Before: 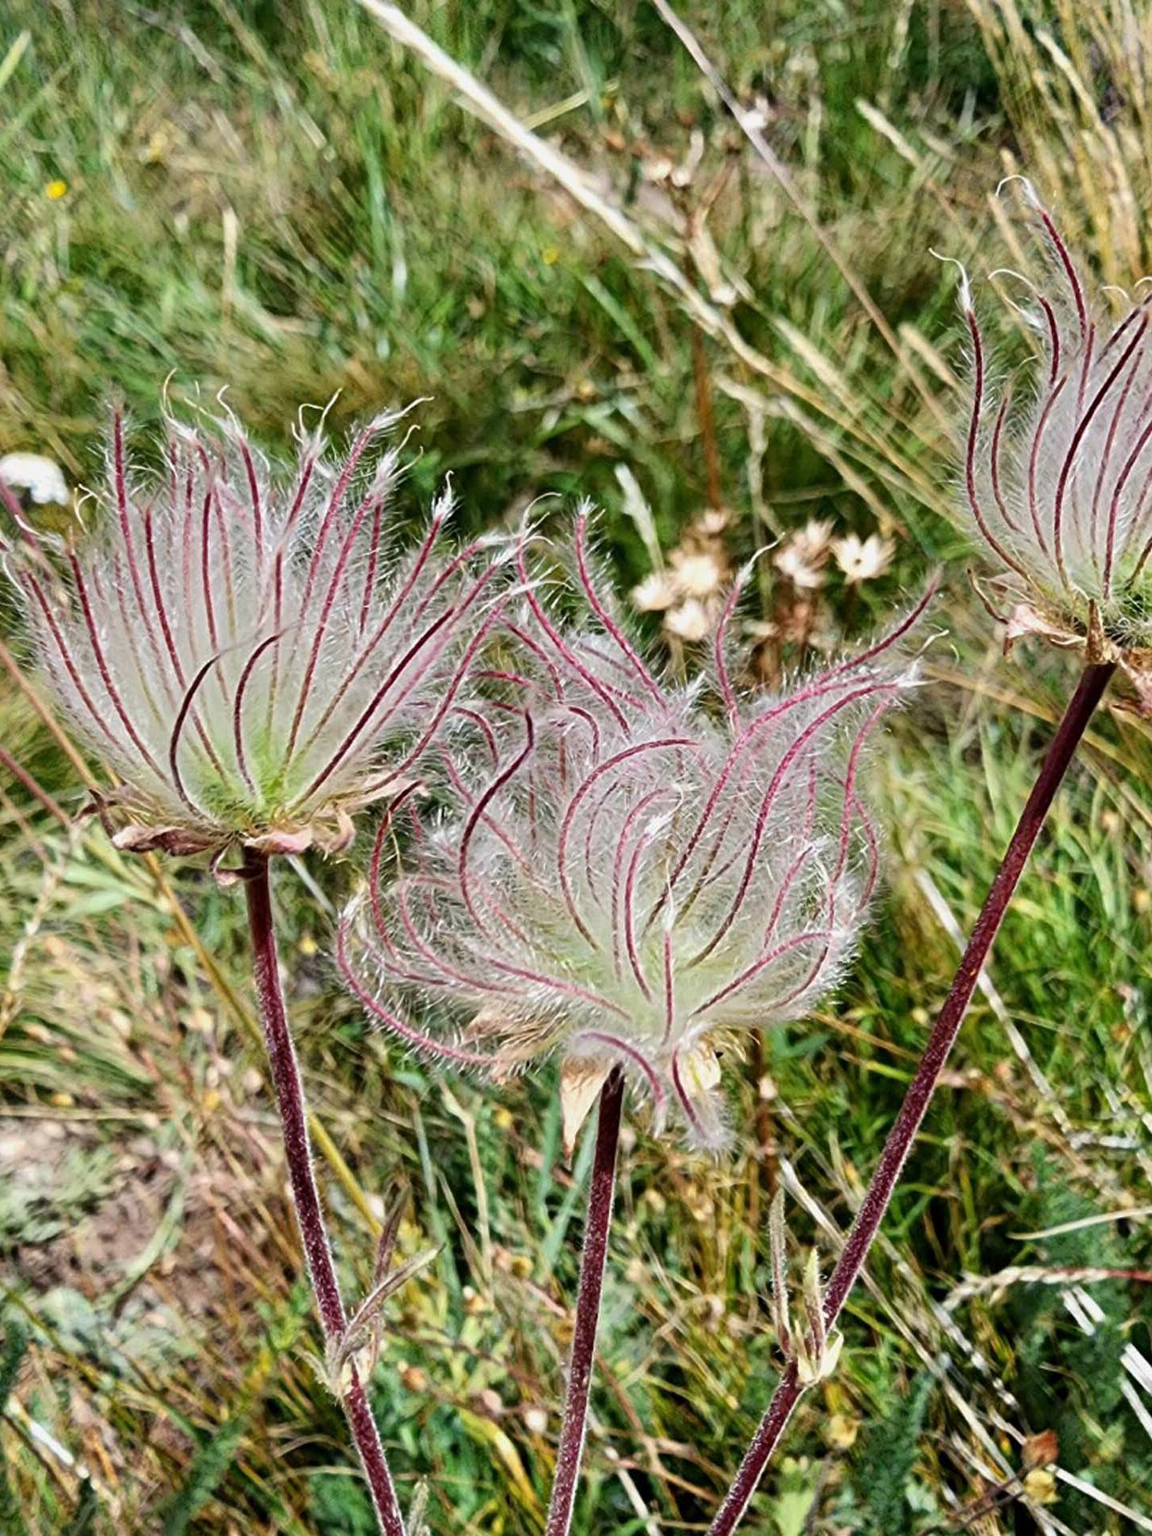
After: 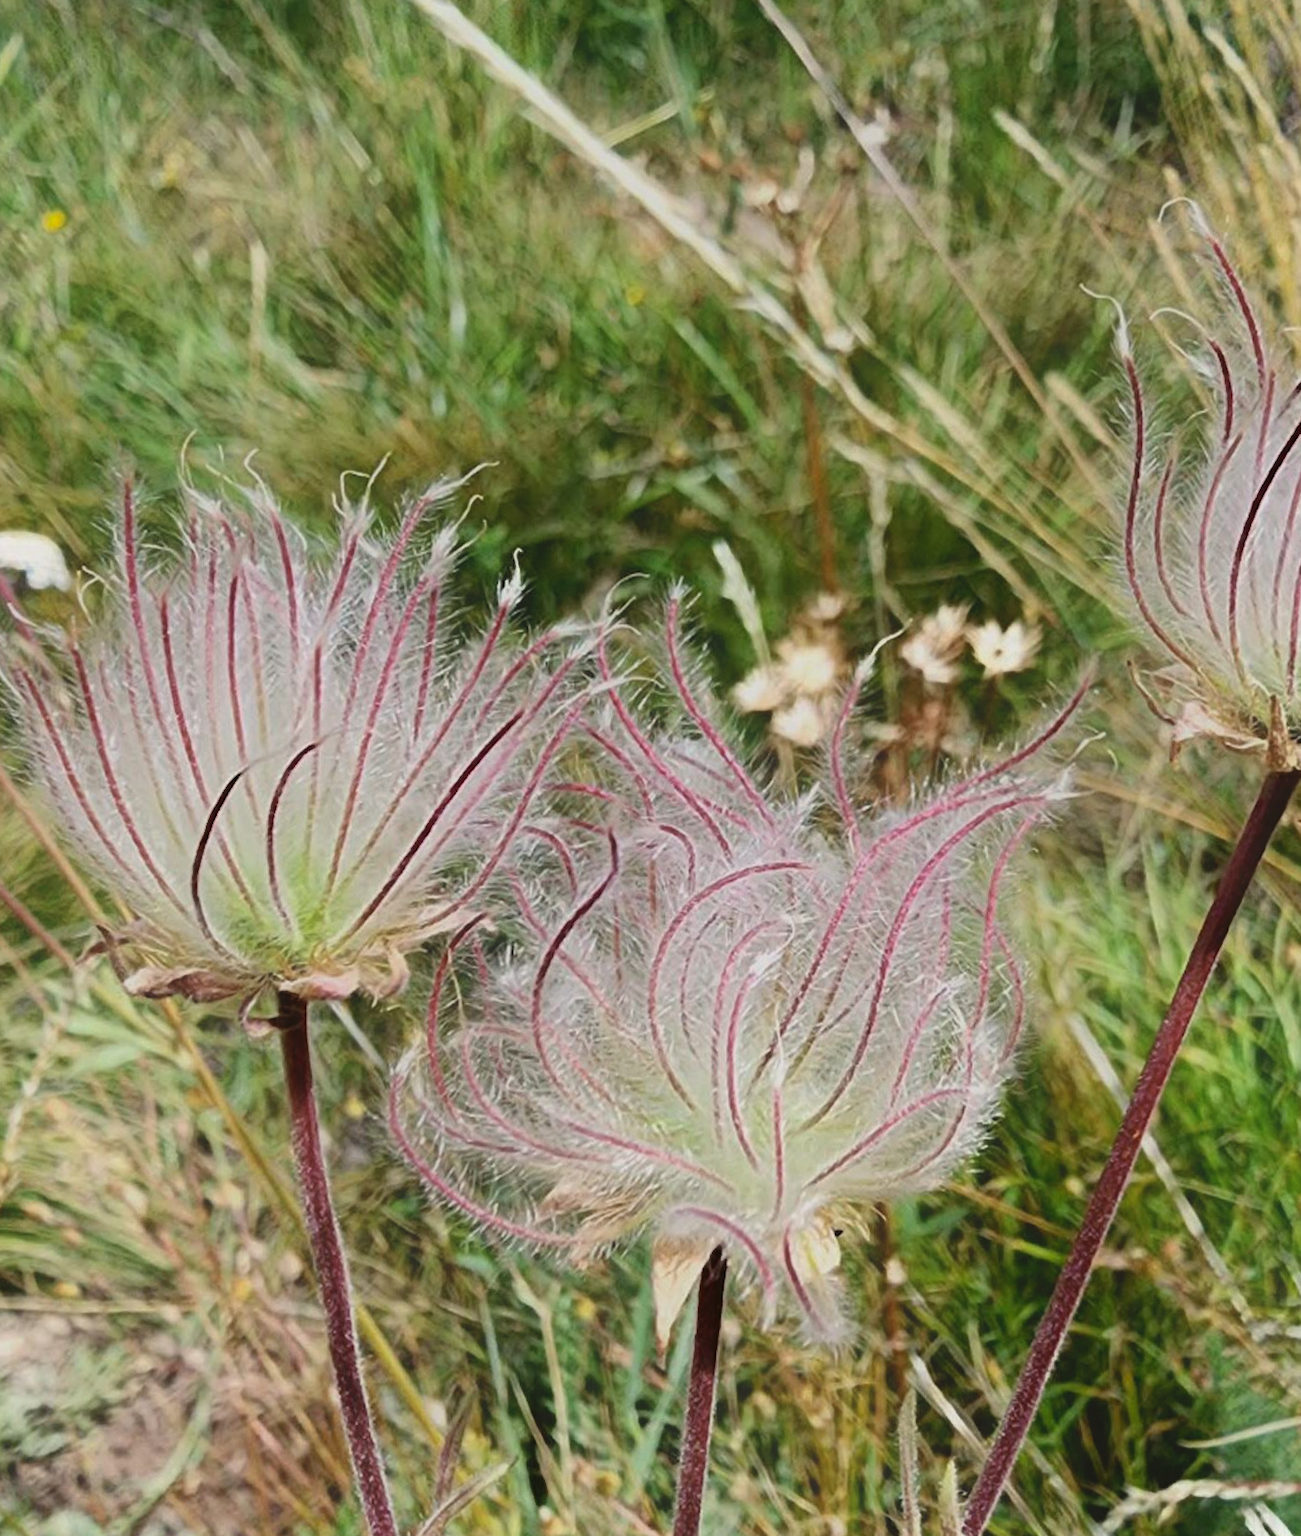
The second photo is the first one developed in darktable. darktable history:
contrast equalizer: octaves 7, y [[0.6 ×6], [0.55 ×6], [0 ×6], [0 ×6], [0 ×6]], mix -0.988
crop and rotate: angle 0.309°, left 0.336%, right 2.736%, bottom 14.277%
